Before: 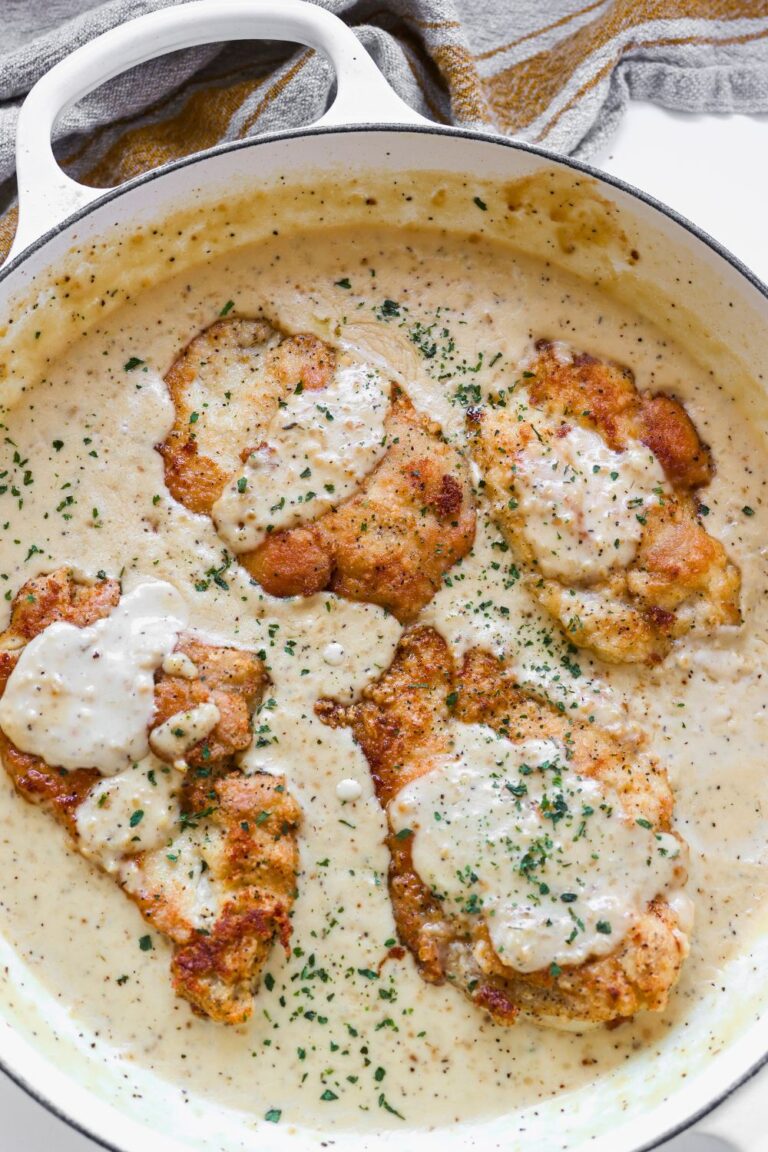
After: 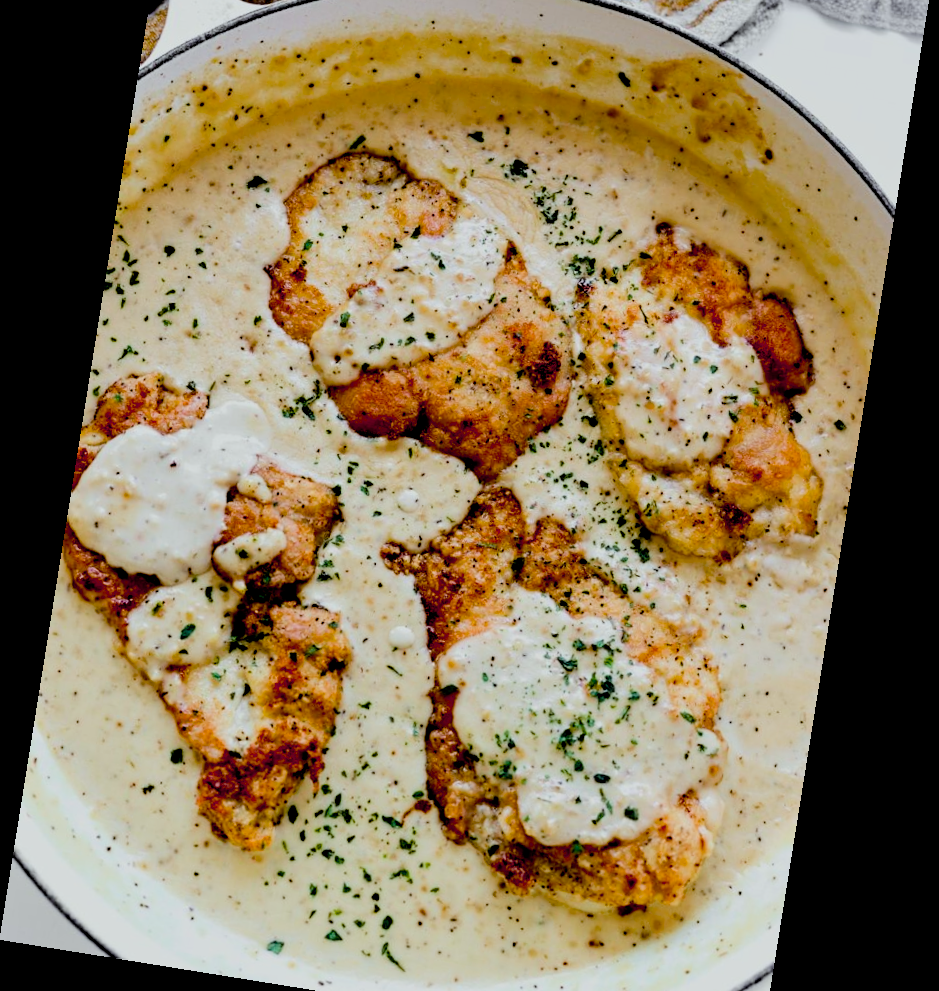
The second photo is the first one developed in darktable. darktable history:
tone equalizer: on, module defaults
rotate and perspective: rotation 9.12°, automatic cropping off
crop and rotate: top 15.774%, bottom 5.506%
filmic rgb: black relative exposure -5 EV, hardness 2.88, contrast 1.2
color balance: lift [1.004, 1.002, 1.002, 0.998], gamma [1, 1.007, 1.002, 0.993], gain [1, 0.977, 1.013, 1.023], contrast -3.64%
exposure: black level correction 0.056, compensate highlight preservation false
